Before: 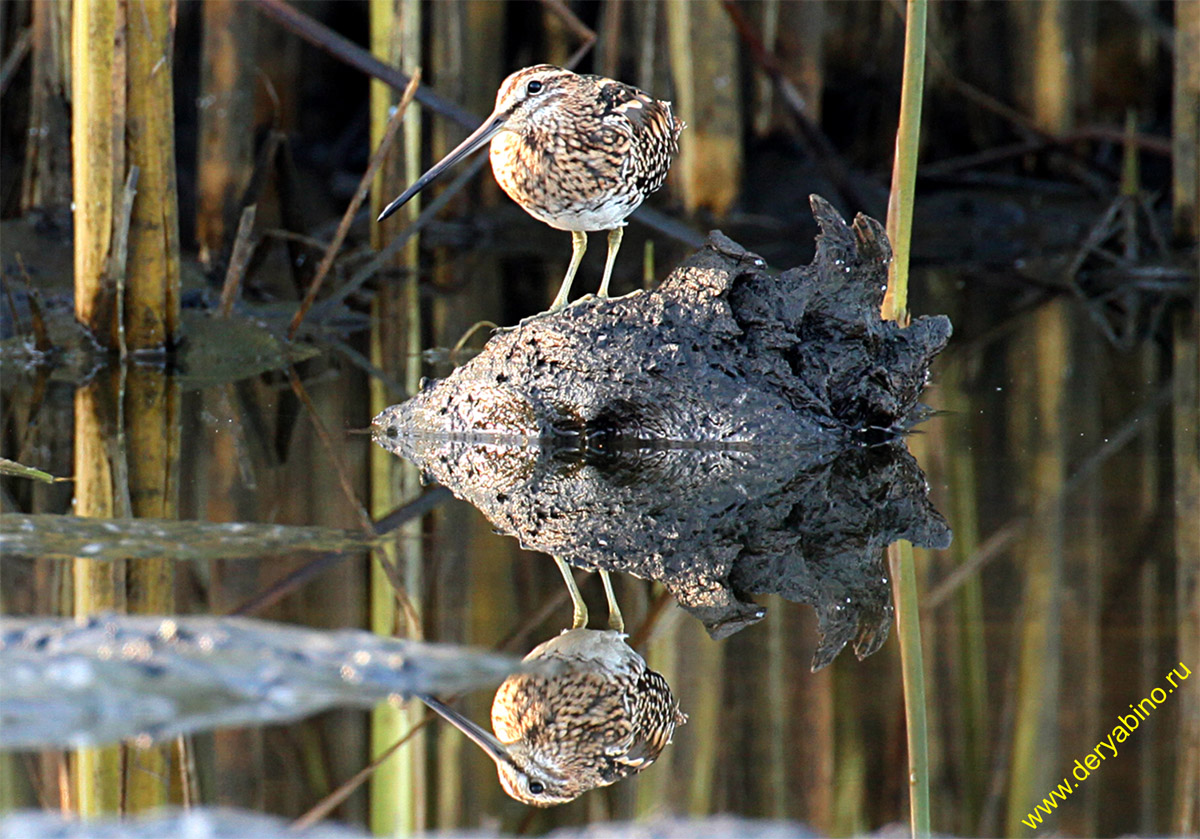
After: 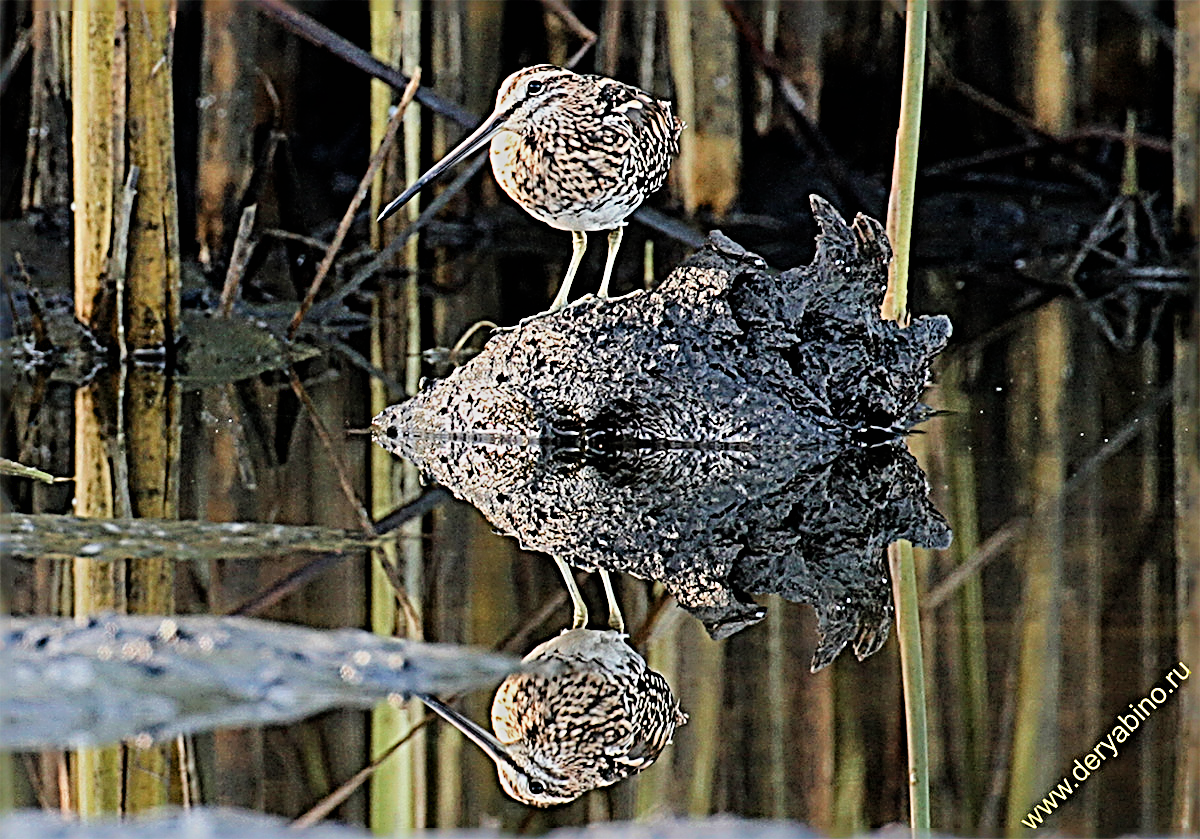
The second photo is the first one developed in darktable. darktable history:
sharpen: radius 4.001, amount 2
shadows and highlights: shadows 32, highlights -32, soften with gaussian
filmic rgb: black relative exposure -7.65 EV, white relative exposure 4.56 EV, hardness 3.61
